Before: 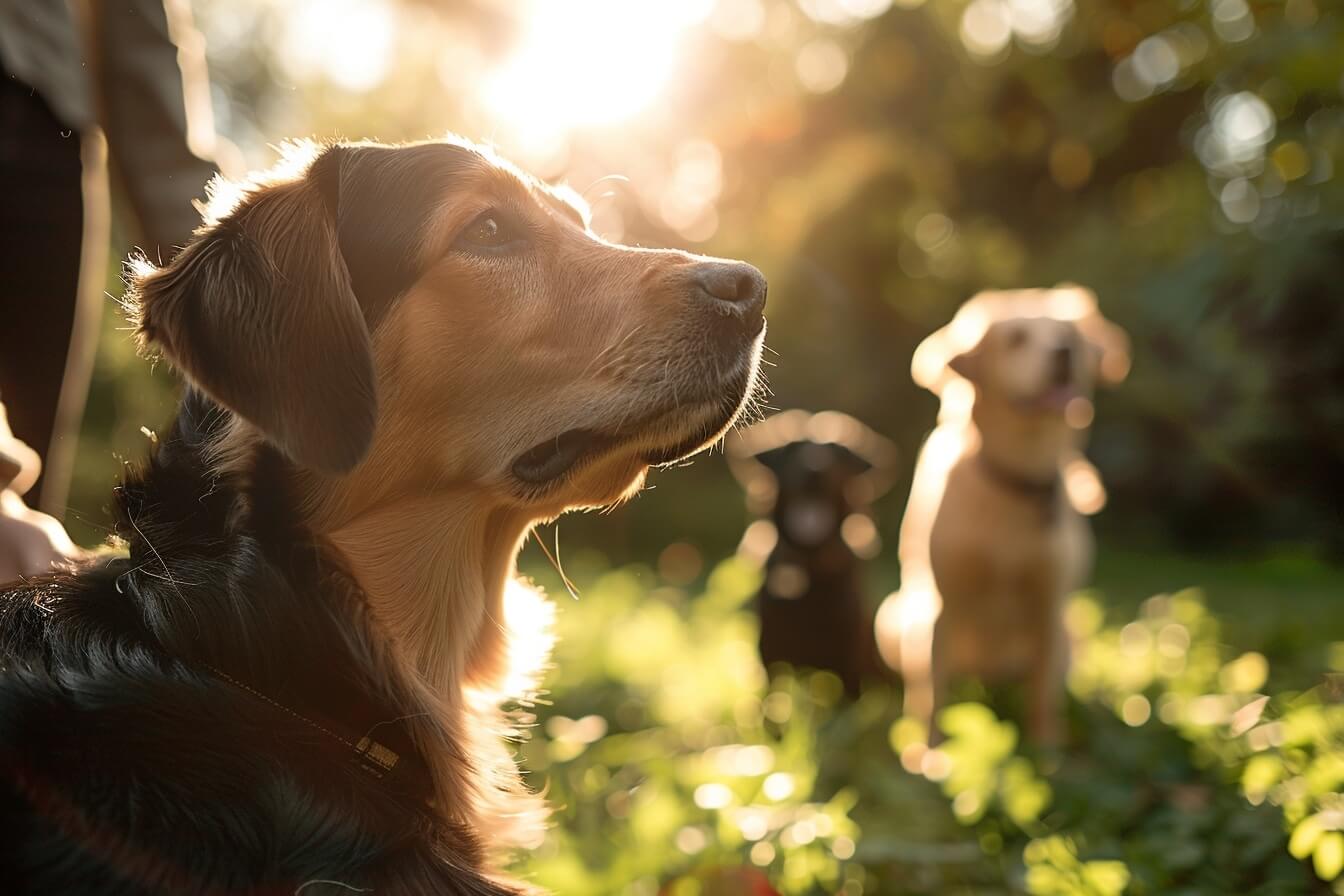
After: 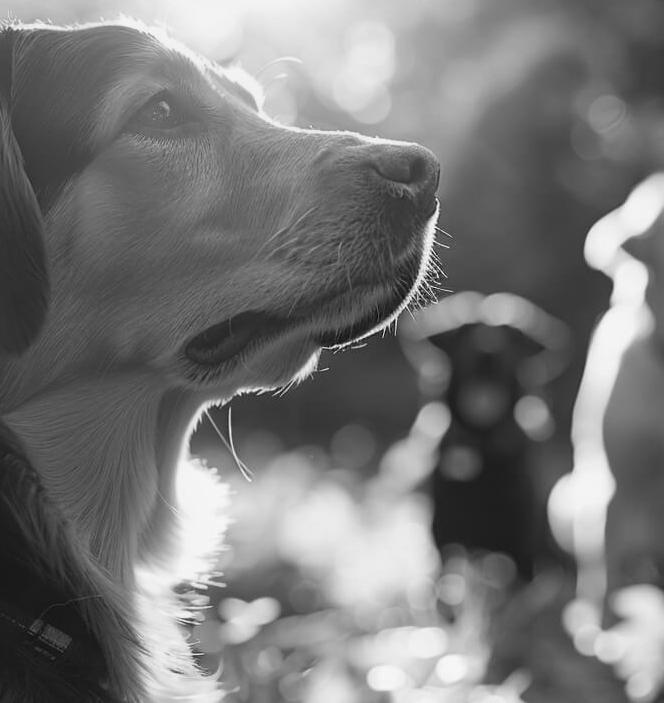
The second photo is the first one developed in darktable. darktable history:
white balance: red 1.05, blue 1.072
crop and rotate: angle 0.02°, left 24.353%, top 13.219%, right 26.156%, bottom 8.224%
levels: levels [0, 0.492, 0.984]
monochrome: a -92.57, b 58.91
